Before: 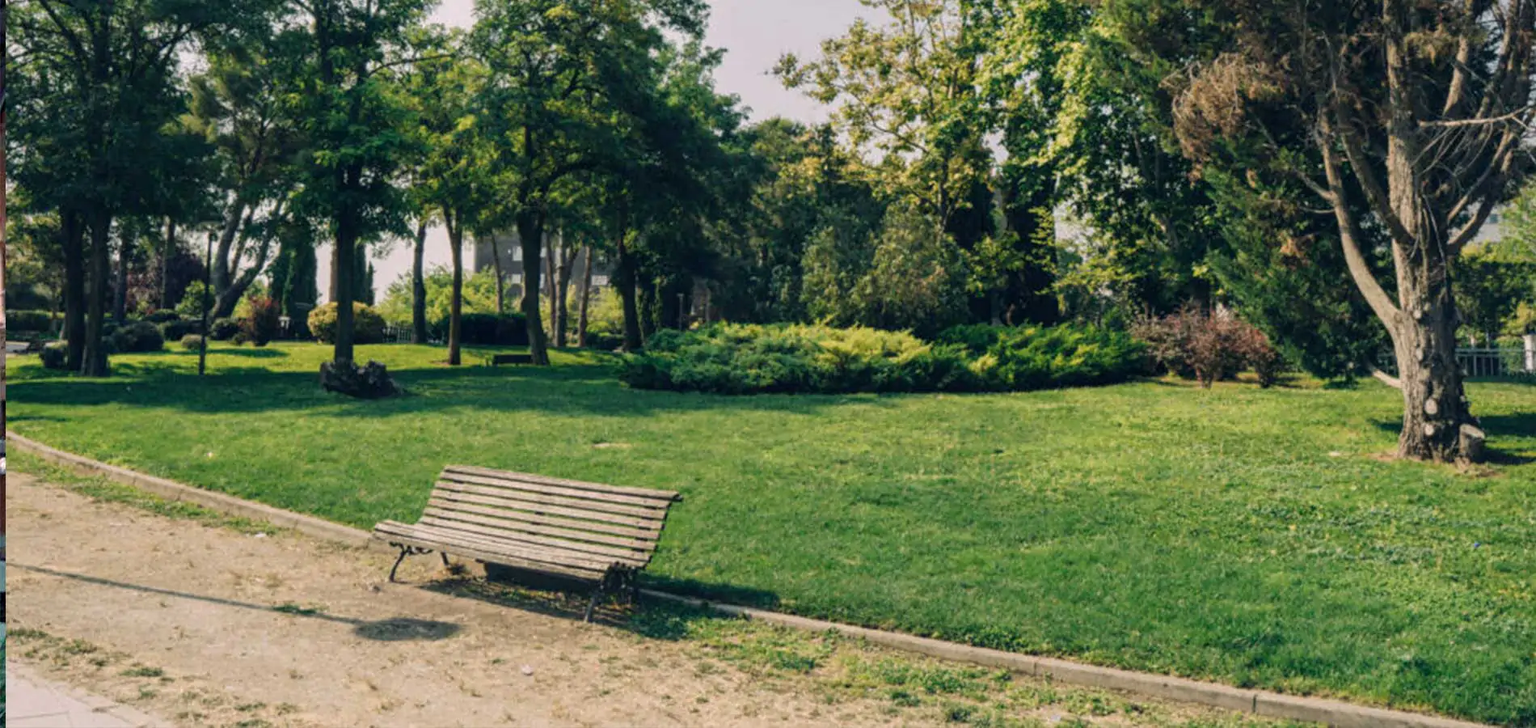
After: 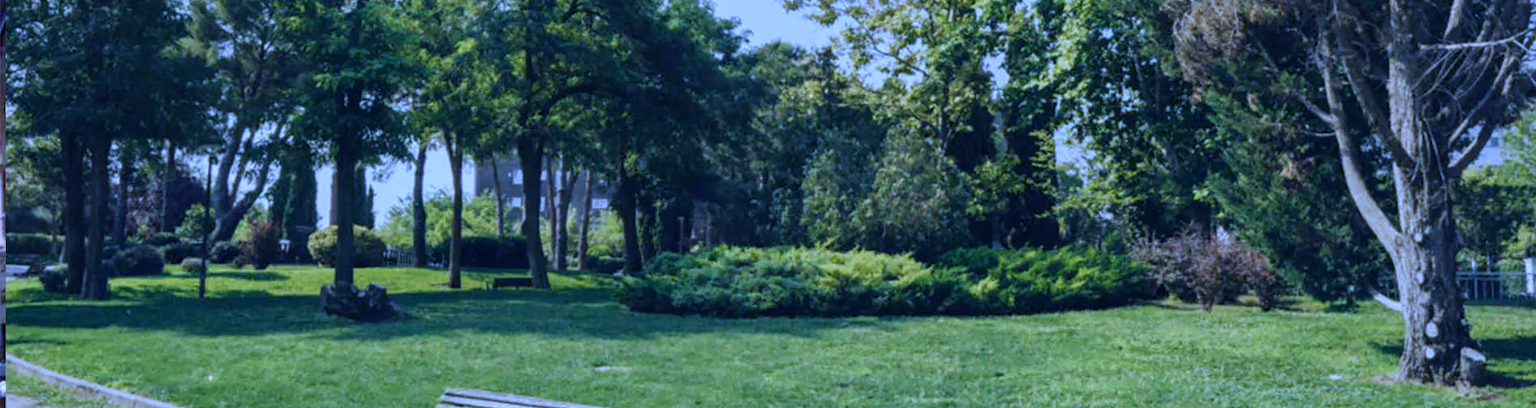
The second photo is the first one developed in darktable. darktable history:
crop and rotate: top 10.605%, bottom 33.274%
white balance: red 0.766, blue 1.537
